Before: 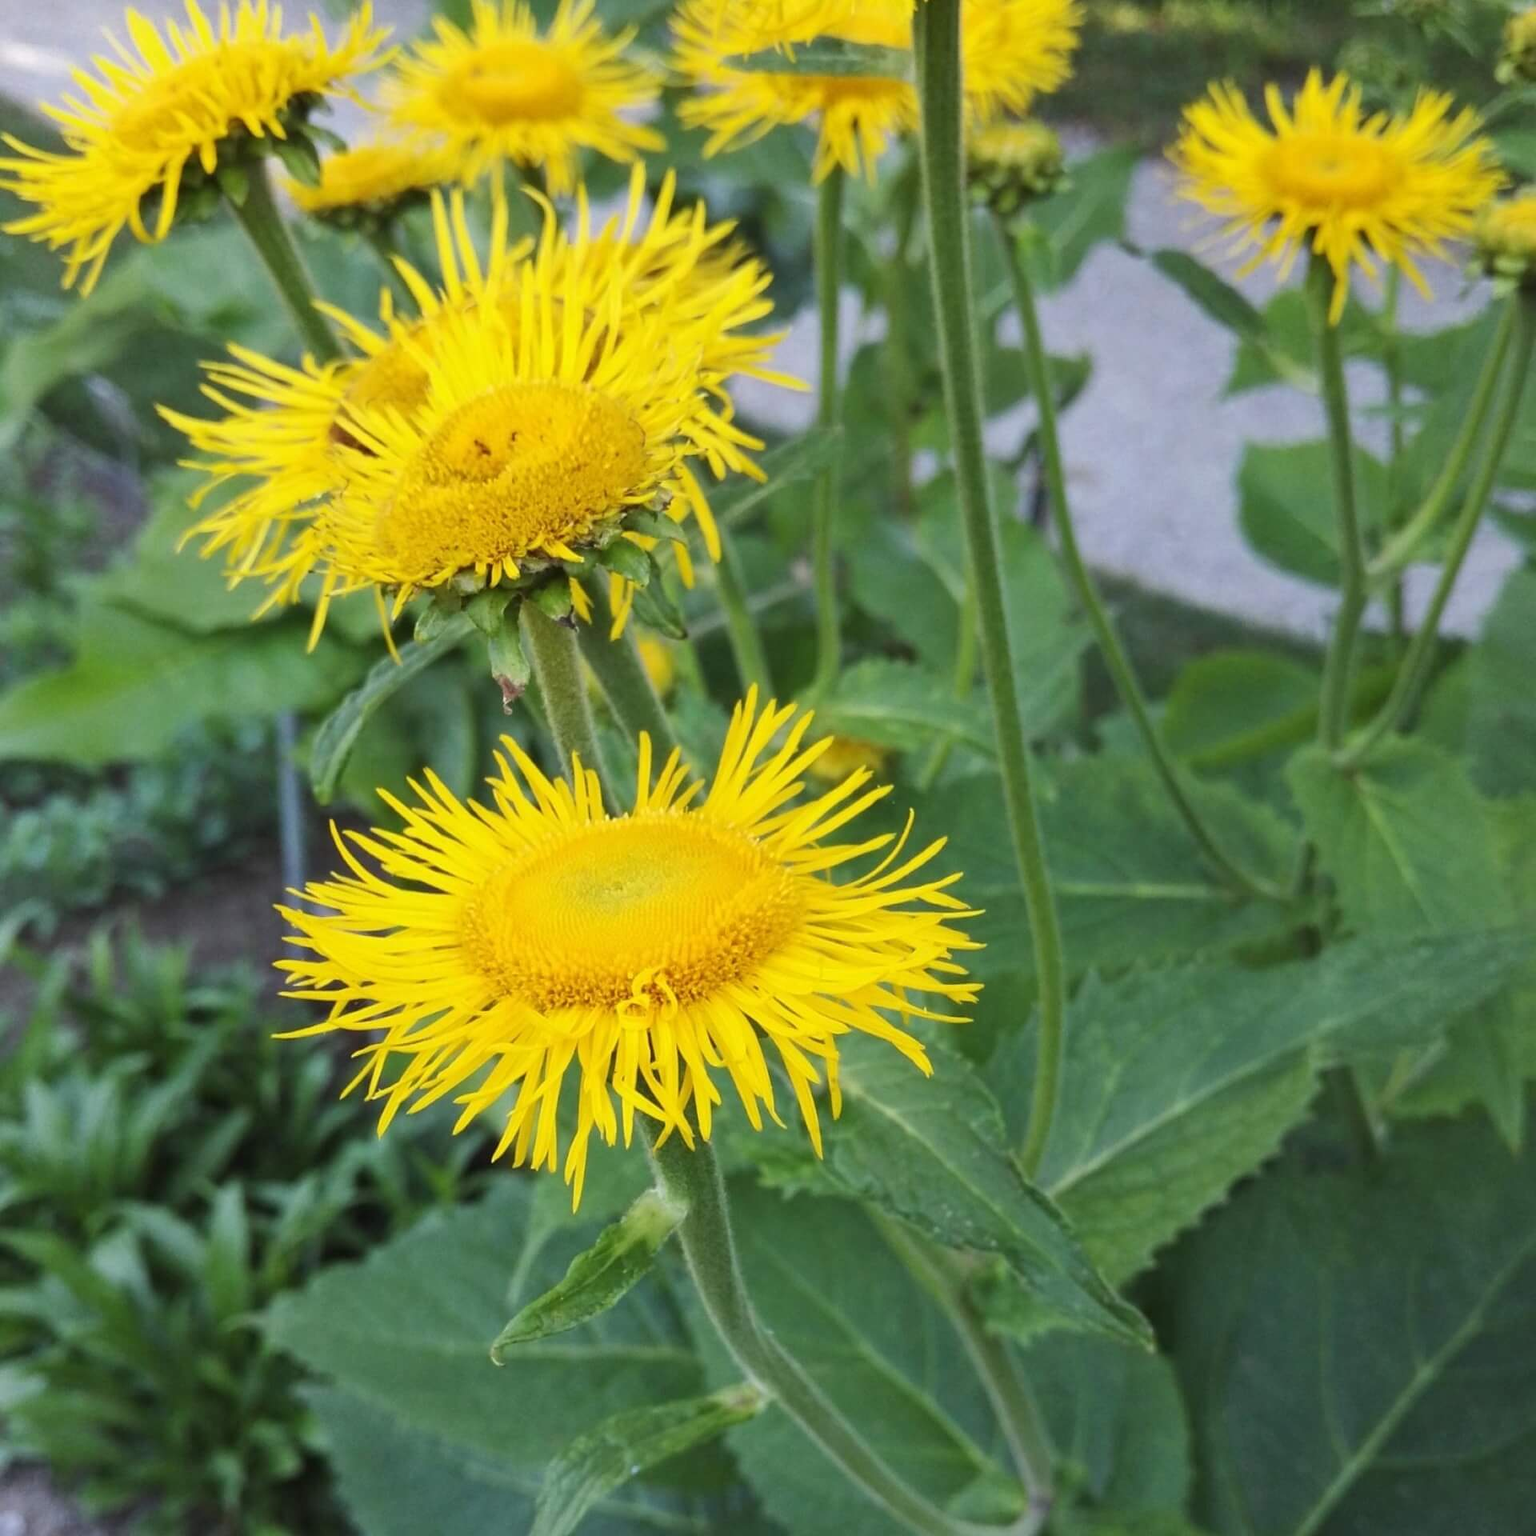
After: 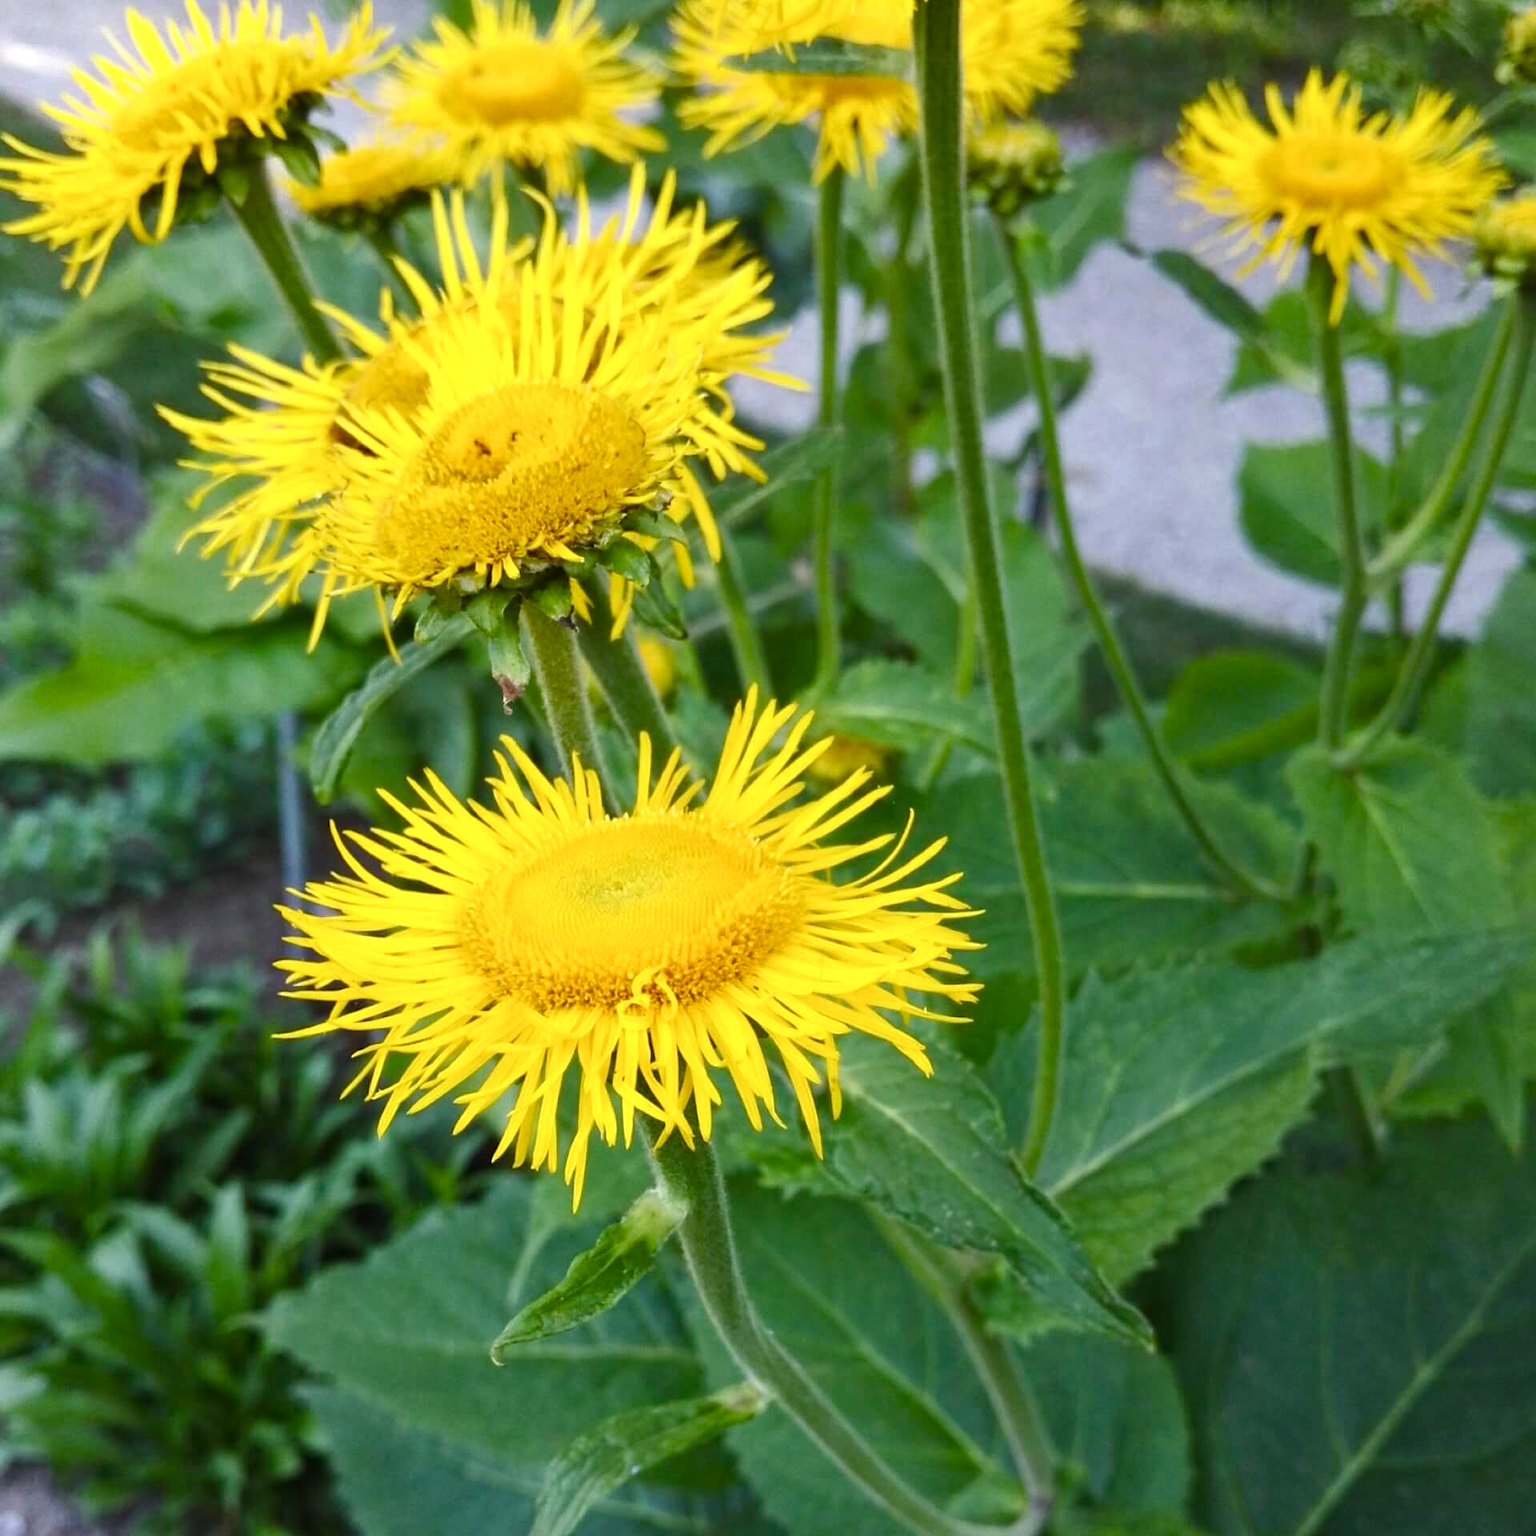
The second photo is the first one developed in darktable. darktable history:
color balance rgb: perceptual saturation grading › global saturation 20%, perceptual saturation grading › highlights -25.345%, perceptual saturation grading › shadows 50.066%, contrast 15.615%
